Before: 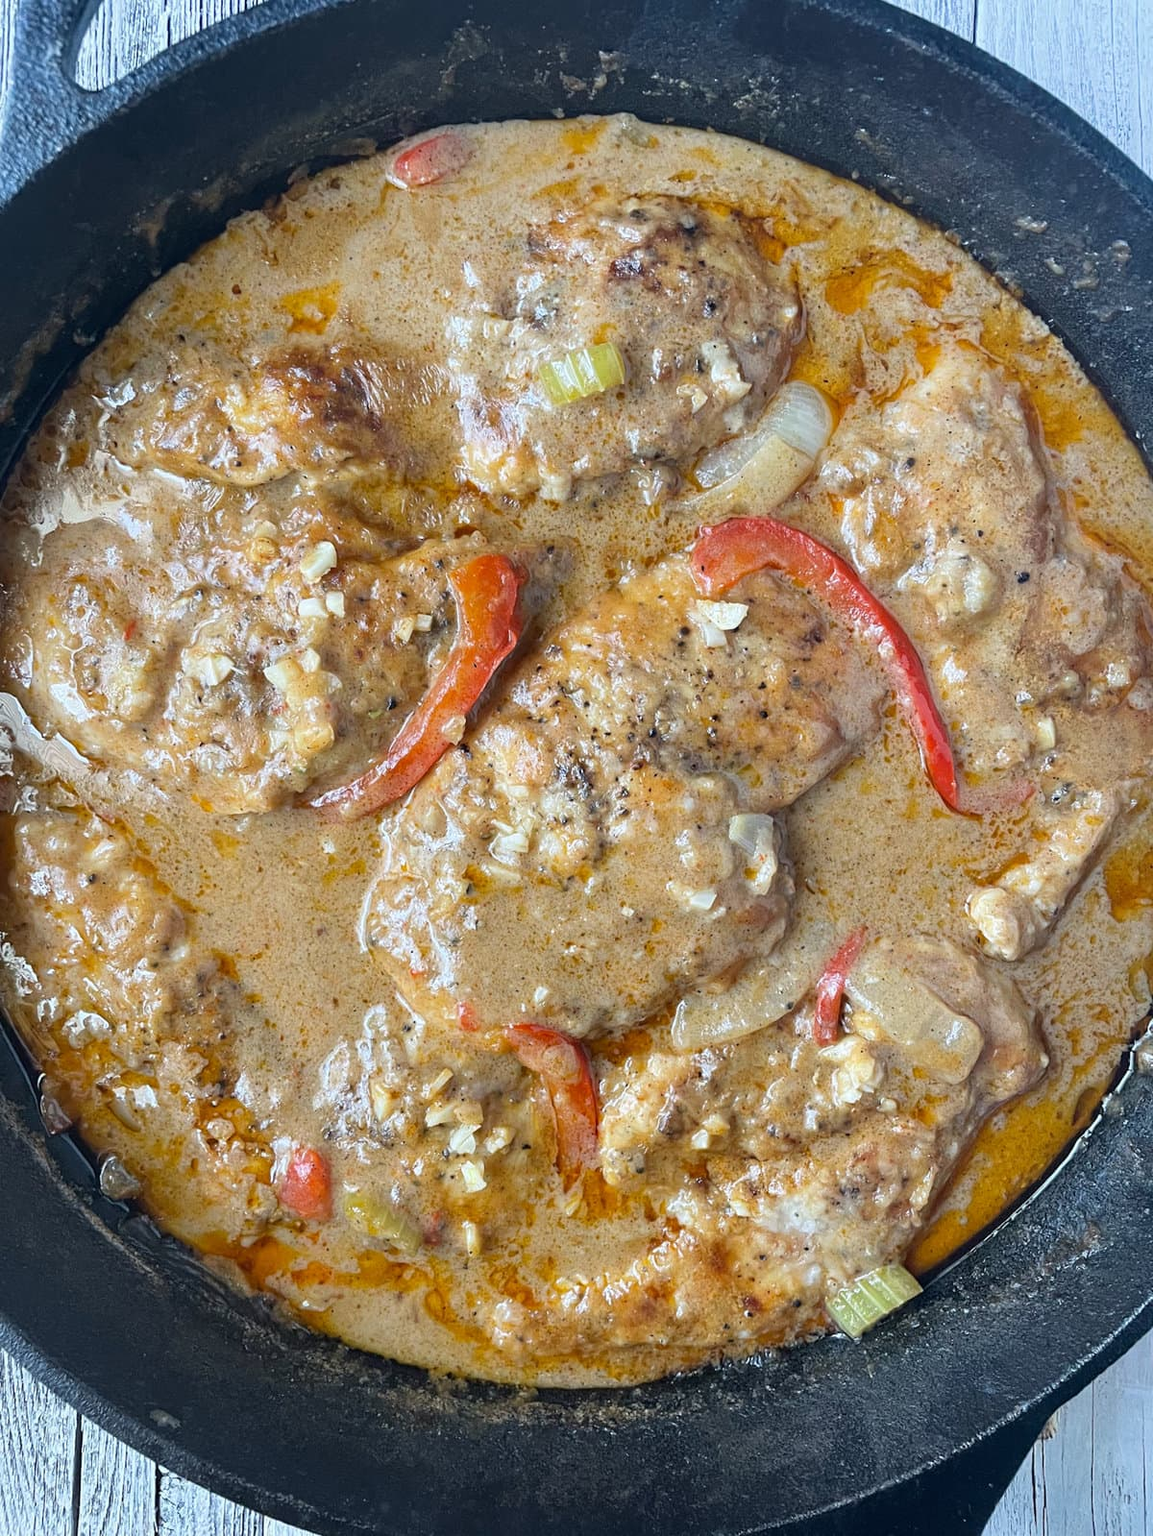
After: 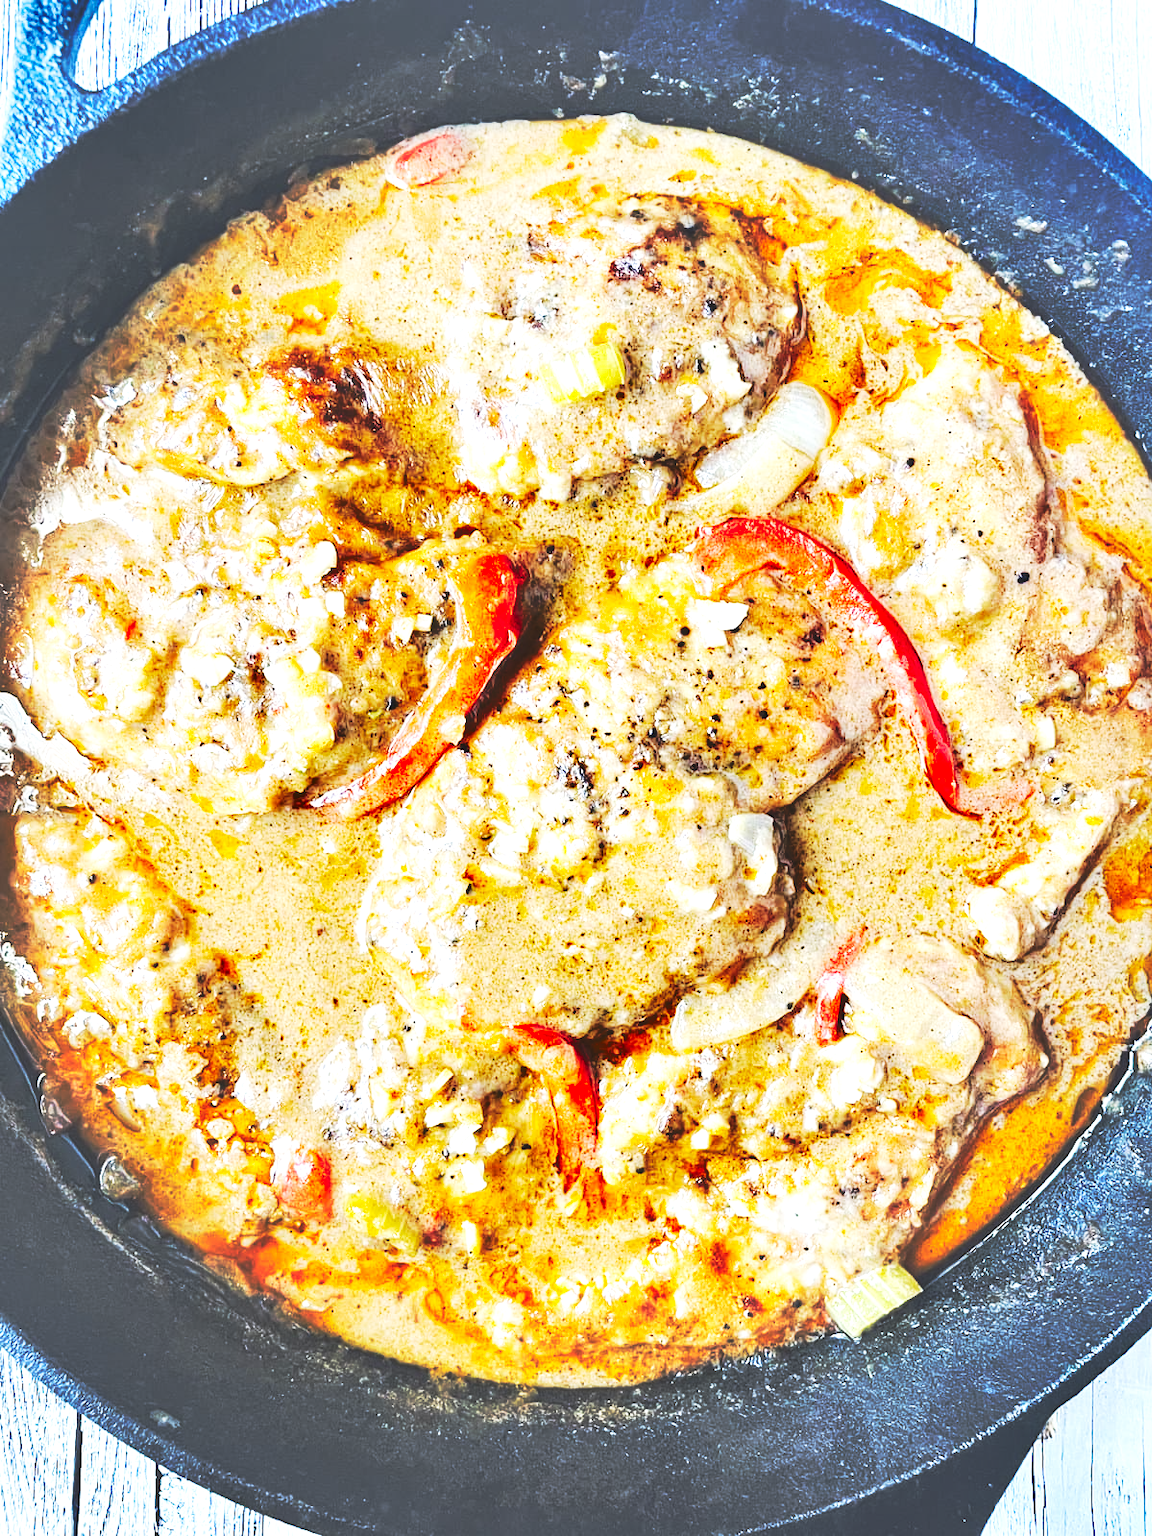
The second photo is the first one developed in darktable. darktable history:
shadows and highlights: low approximation 0.01, soften with gaussian
base curve: curves: ch0 [(0, 0.015) (0.085, 0.116) (0.134, 0.298) (0.19, 0.545) (0.296, 0.764) (0.599, 0.982) (1, 1)], preserve colors none
contrast brightness saturation: brightness 0.275
local contrast: highlights 104%, shadows 103%, detail 119%, midtone range 0.2
